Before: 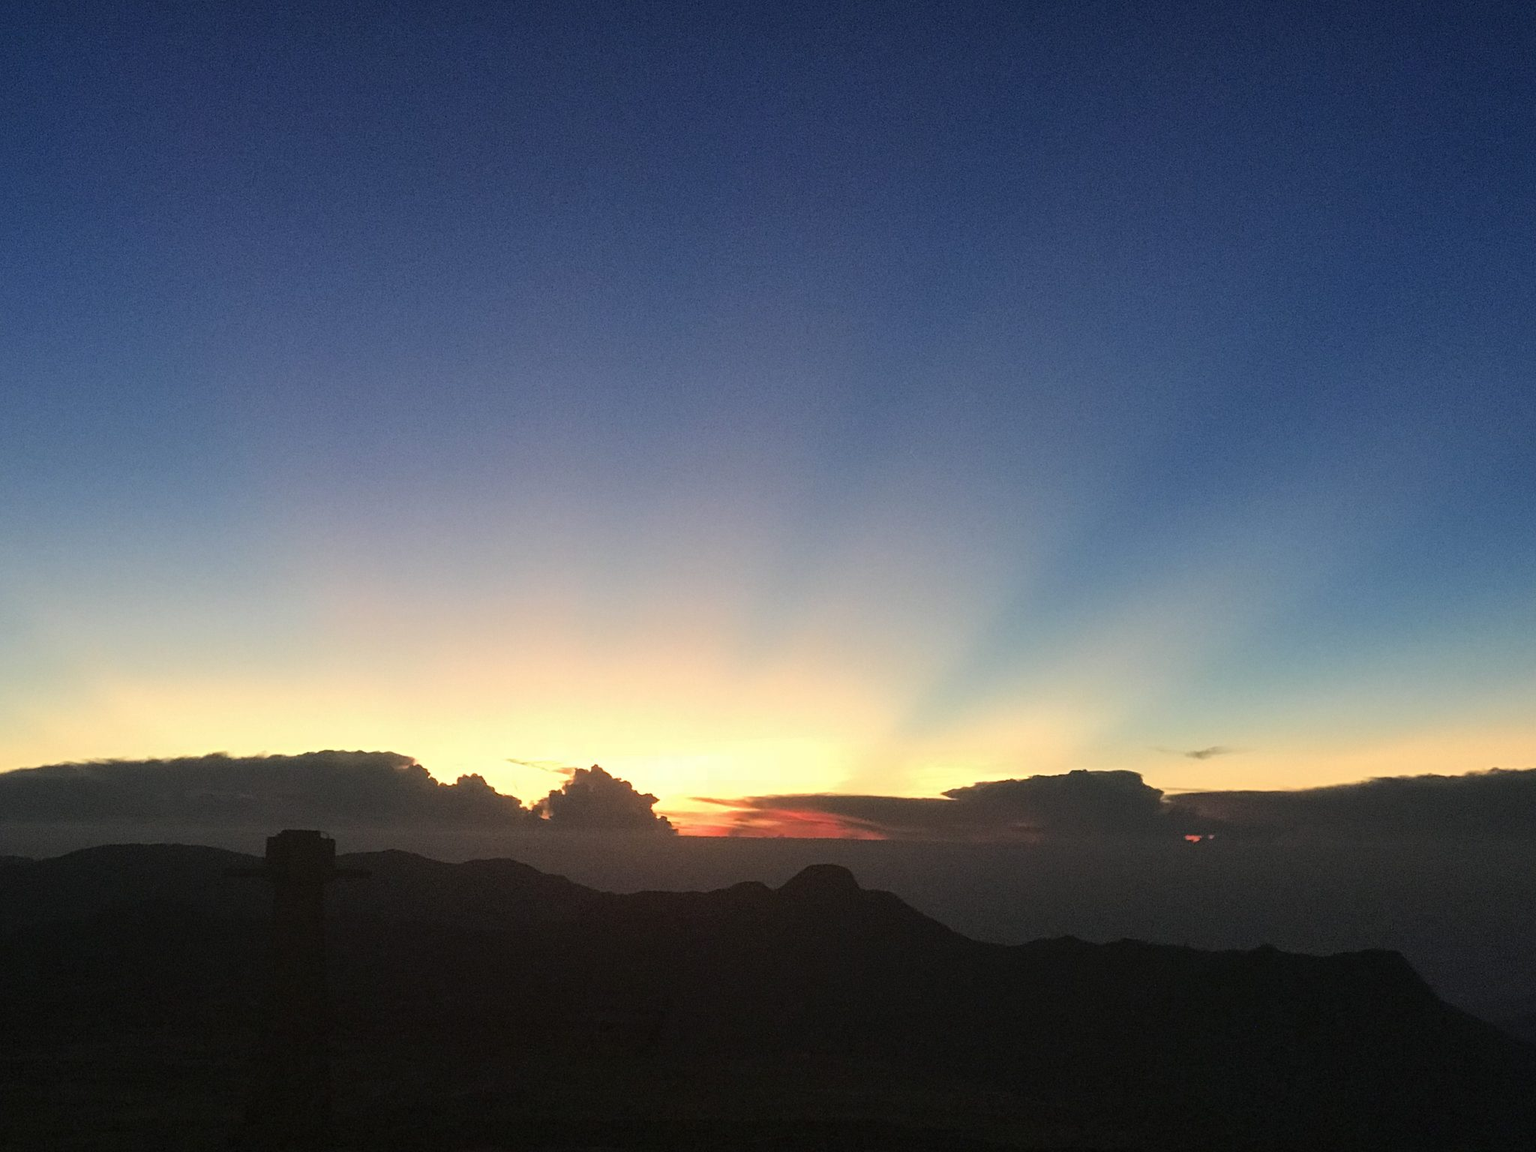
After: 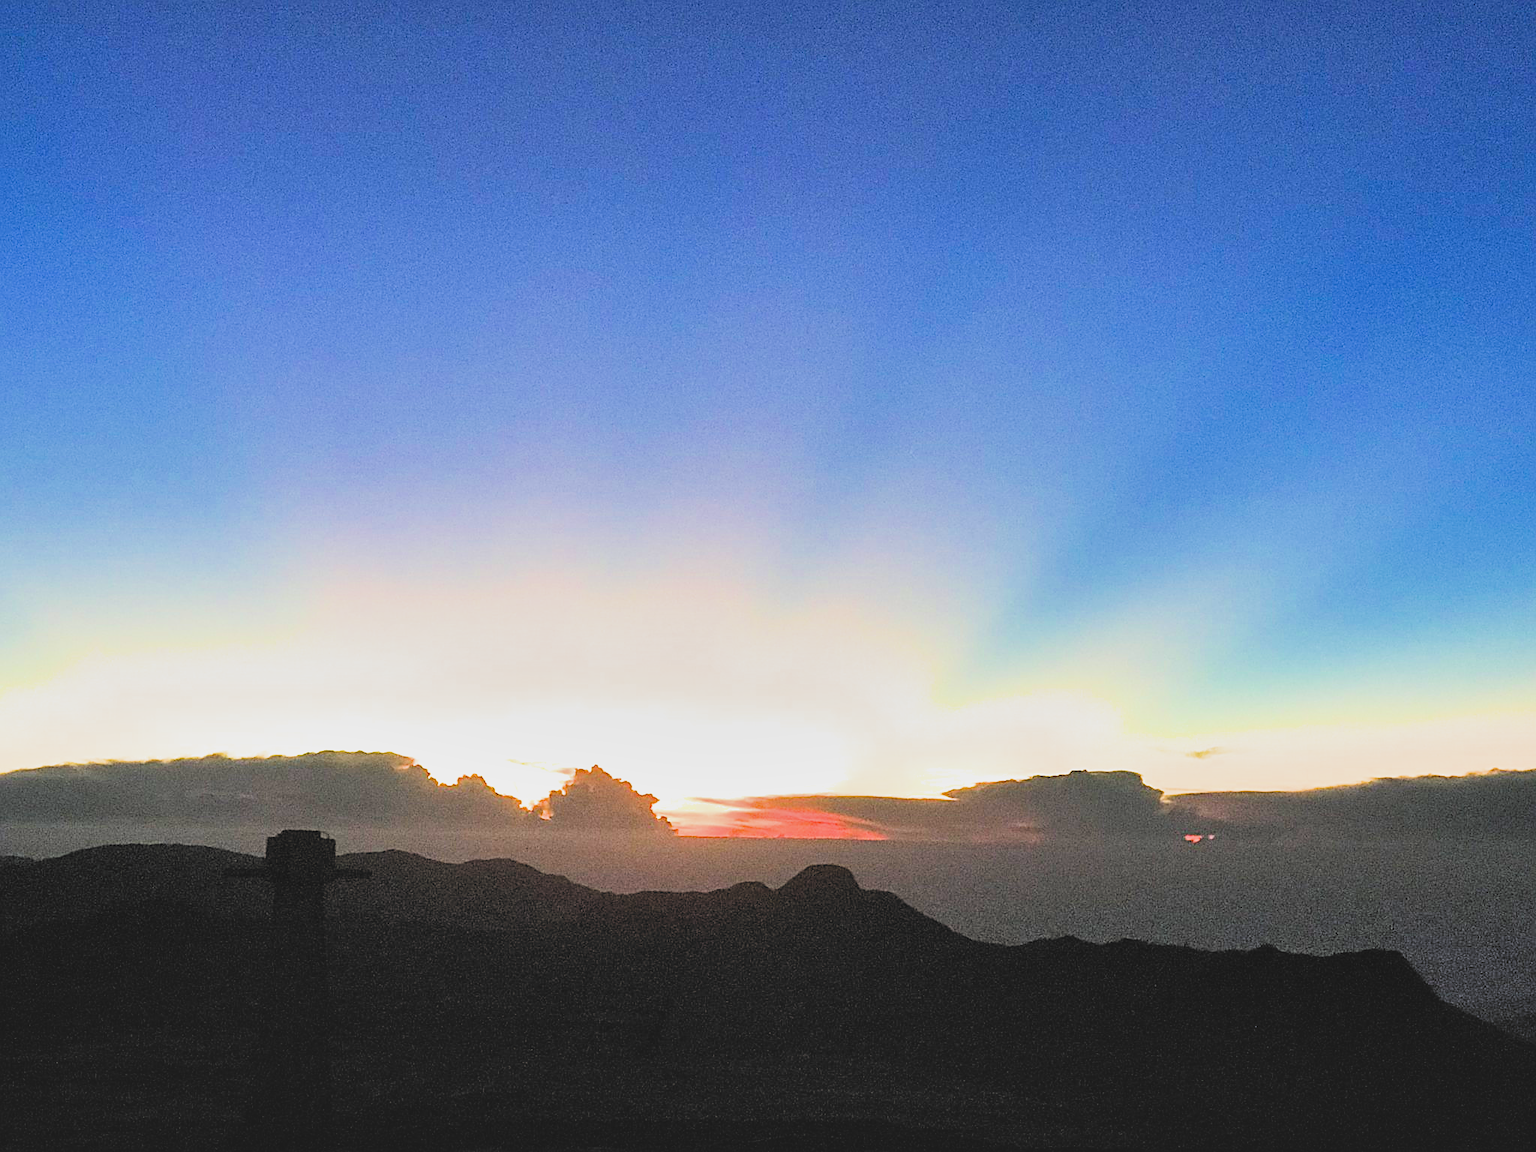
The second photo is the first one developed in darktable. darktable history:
exposure: black level correction 0, exposure 1.703 EV, compensate highlight preservation false
shadows and highlights: low approximation 0.01, soften with gaussian
sharpen: on, module defaults
contrast brightness saturation: contrast -0.113
color balance rgb: linear chroma grading › global chroma 15.524%, perceptual saturation grading › global saturation 18.019%
filmic rgb: black relative exposure -5.03 EV, white relative exposure 3.99 EV, hardness 2.89, contrast 1.299, highlights saturation mix -29.66%, color science v6 (2022)
